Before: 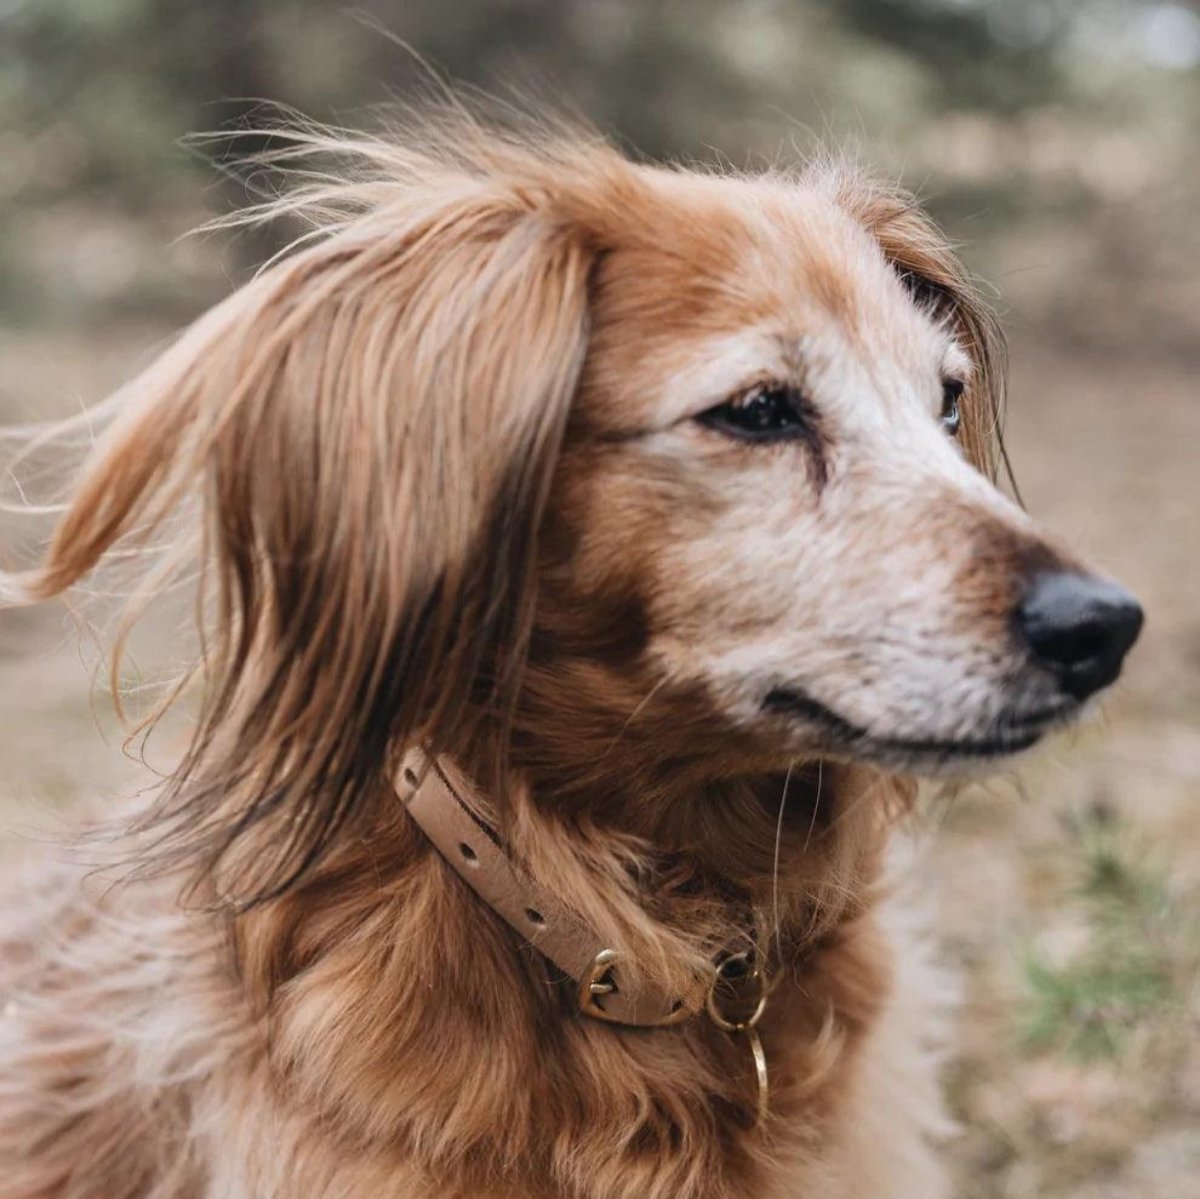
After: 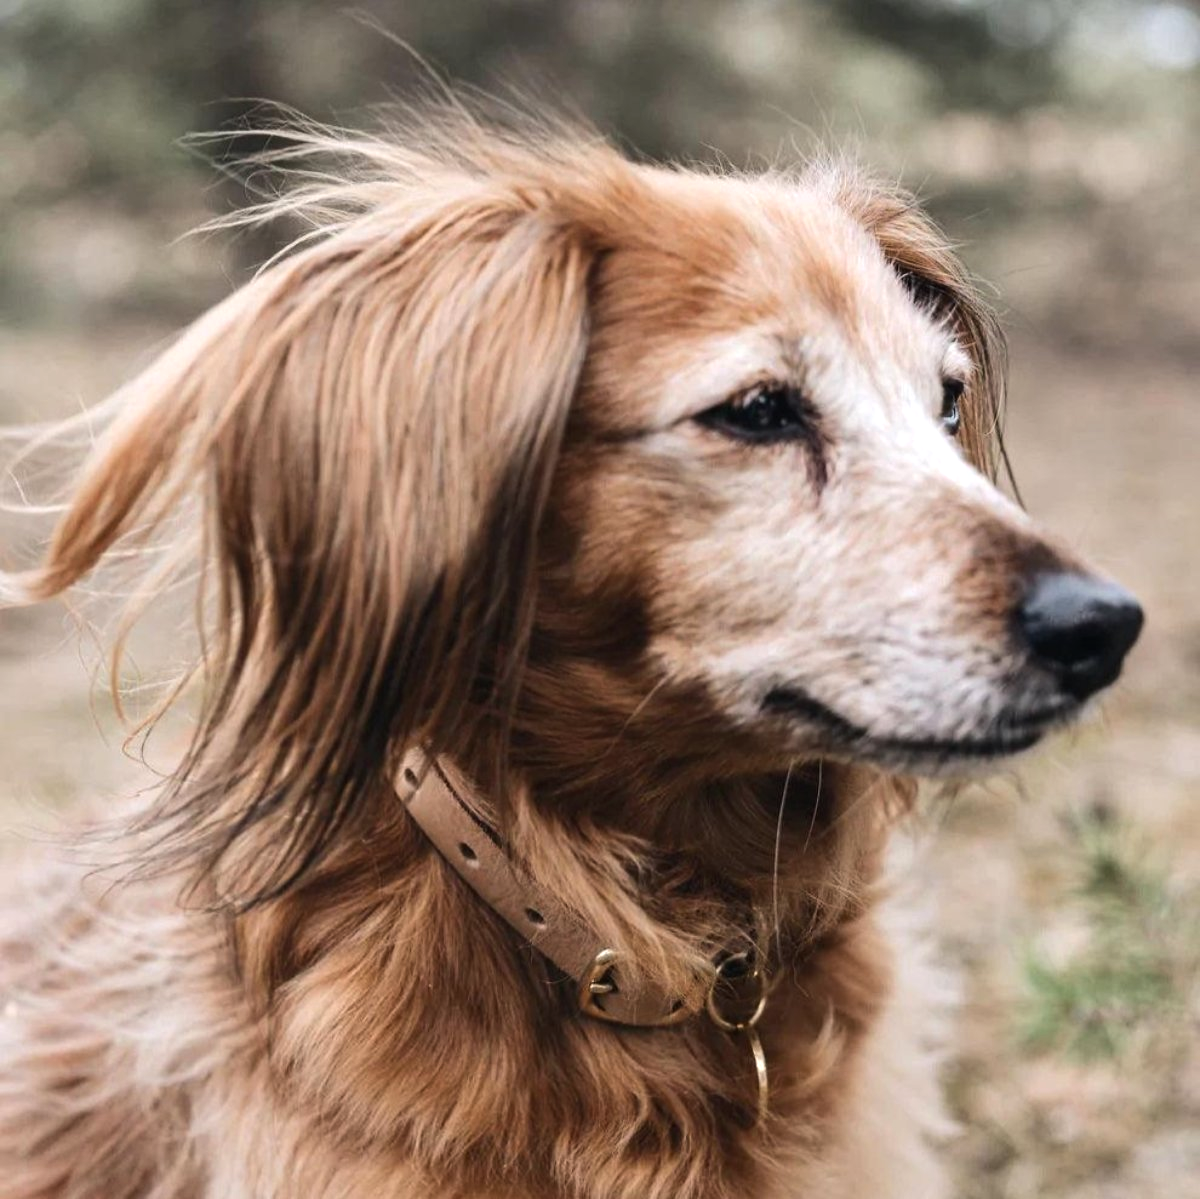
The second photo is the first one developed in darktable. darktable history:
tone equalizer: -8 EV -0.453 EV, -7 EV -0.368 EV, -6 EV -0.339 EV, -5 EV -0.223 EV, -3 EV 0.233 EV, -2 EV 0.332 EV, -1 EV 0.398 EV, +0 EV 0.447 EV, edges refinement/feathering 500, mask exposure compensation -1.57 EV, preserve details no
